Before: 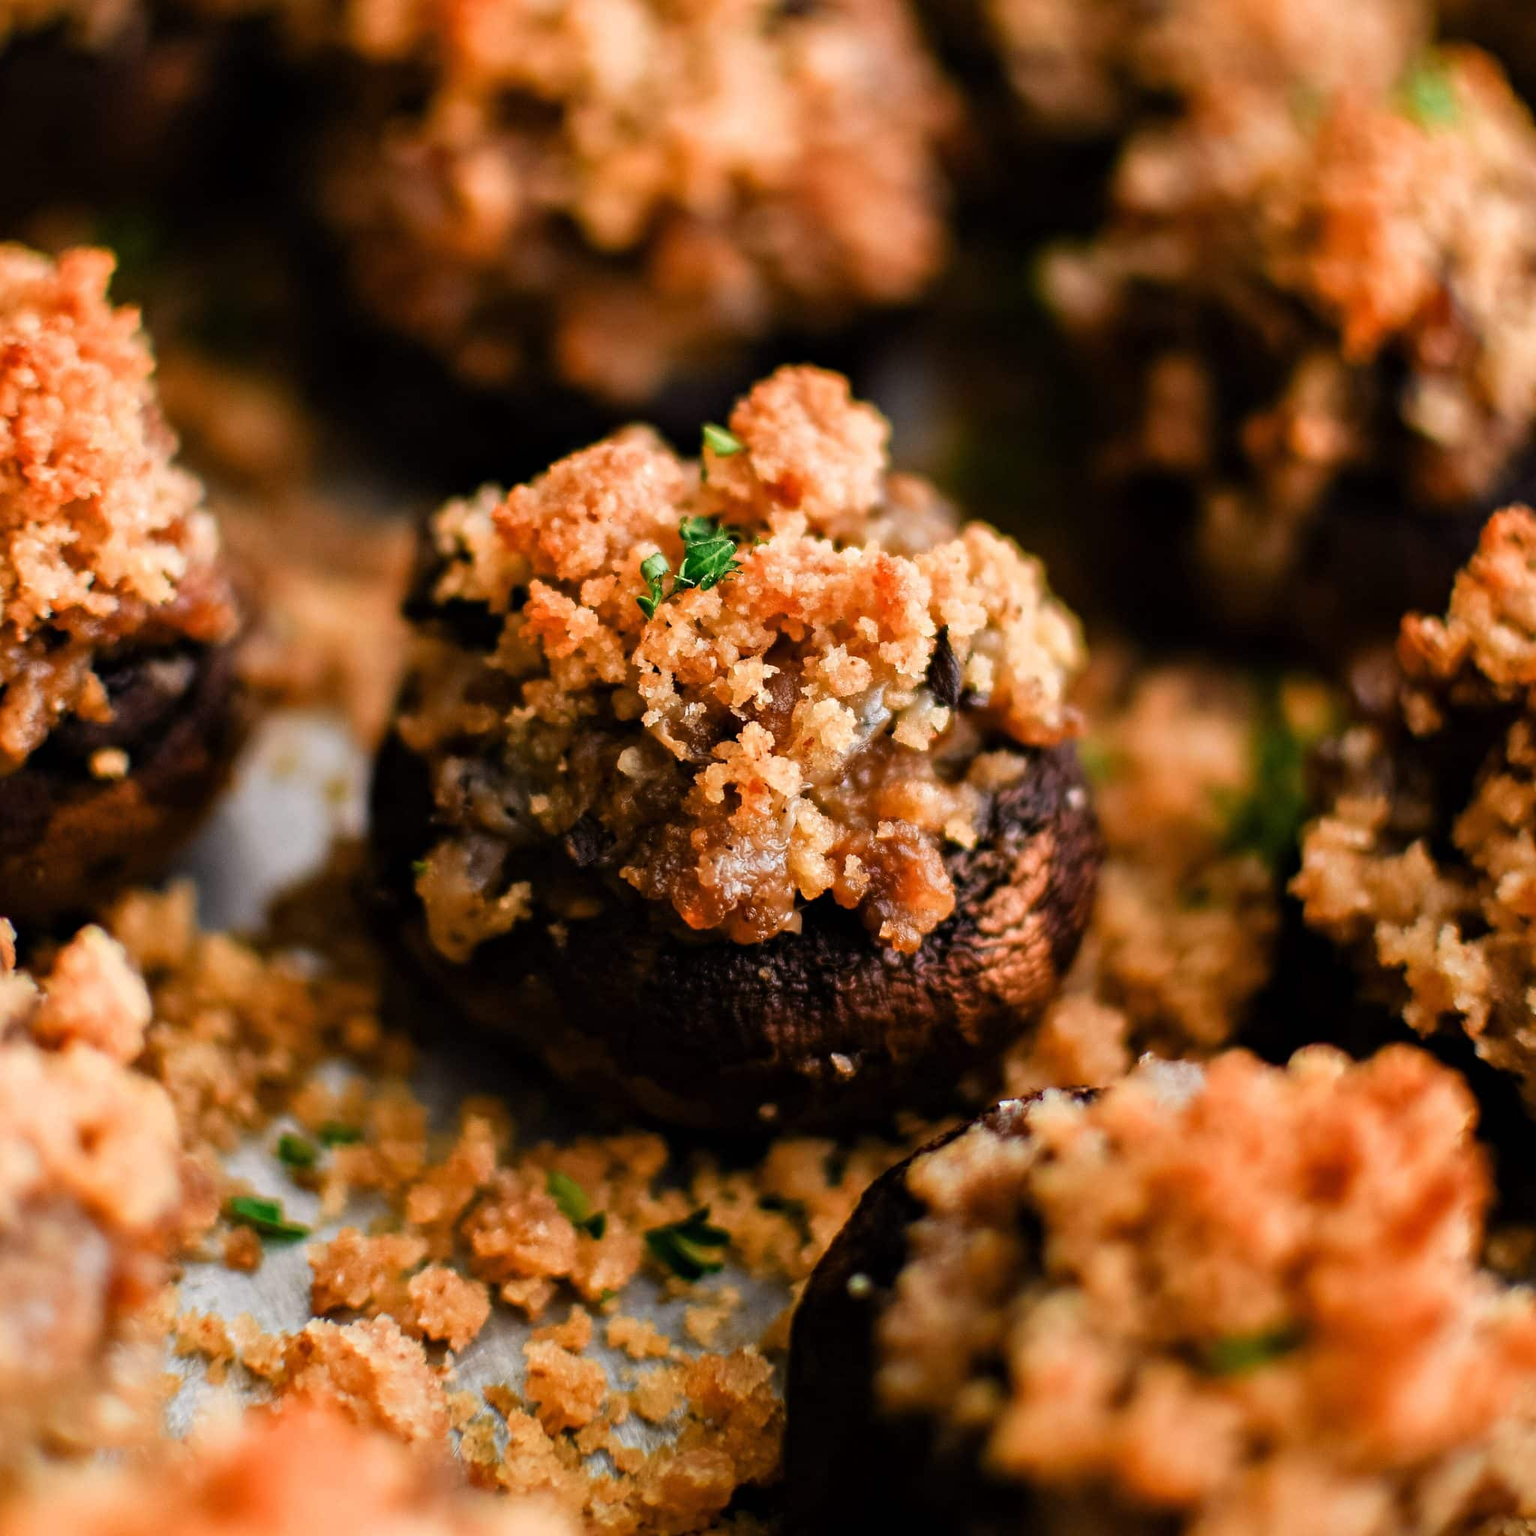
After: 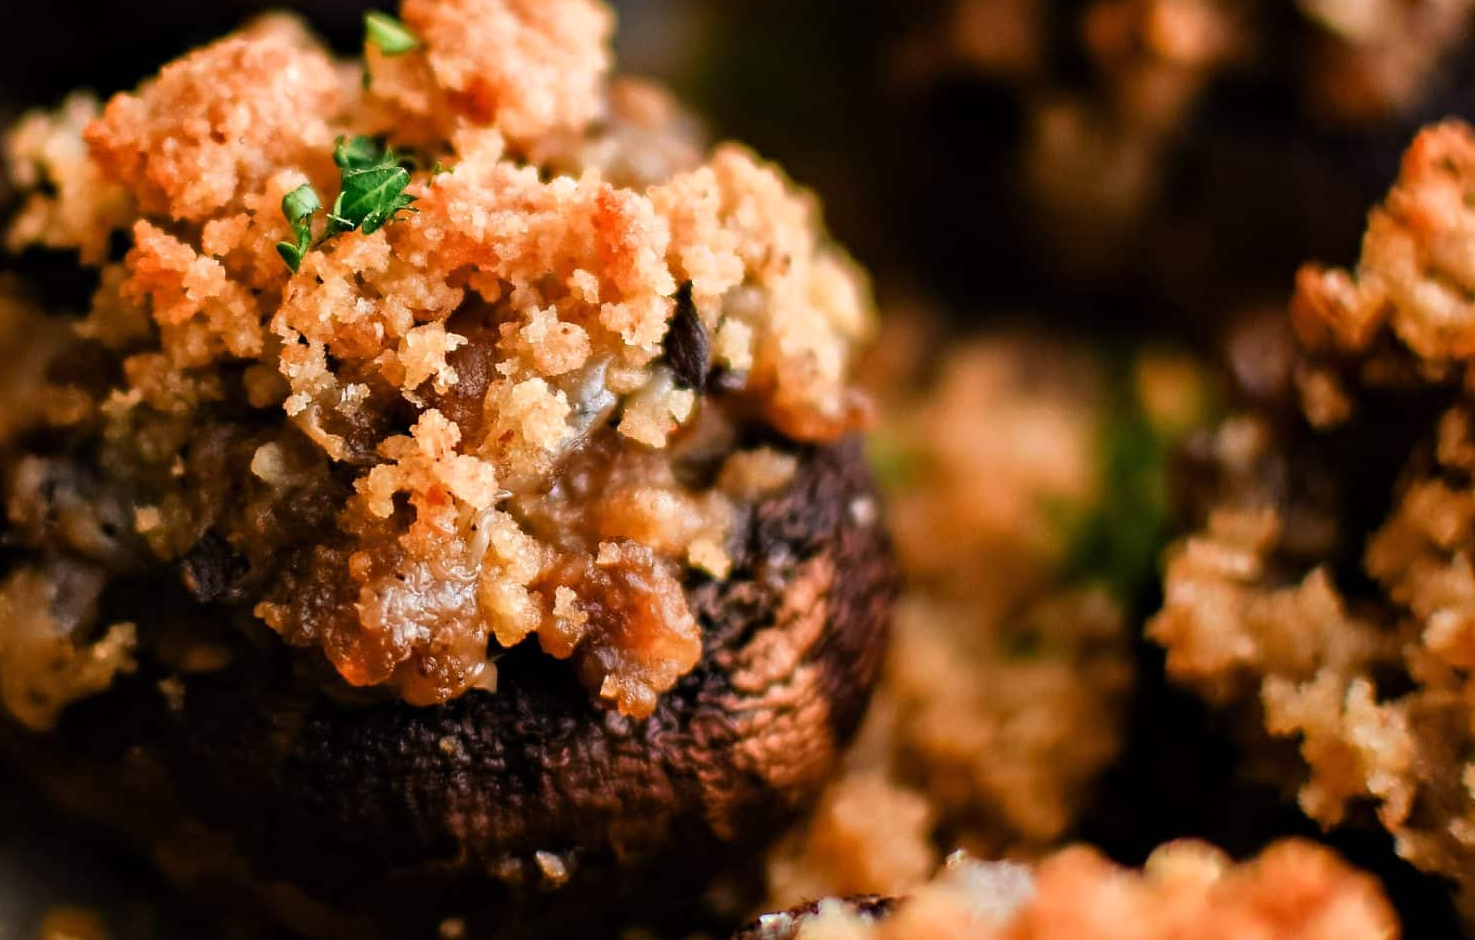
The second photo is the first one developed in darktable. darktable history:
crop and rotate: left 27.938%, top 27.046%, bottom 27.046%
tone equalizer: on, module defaults
